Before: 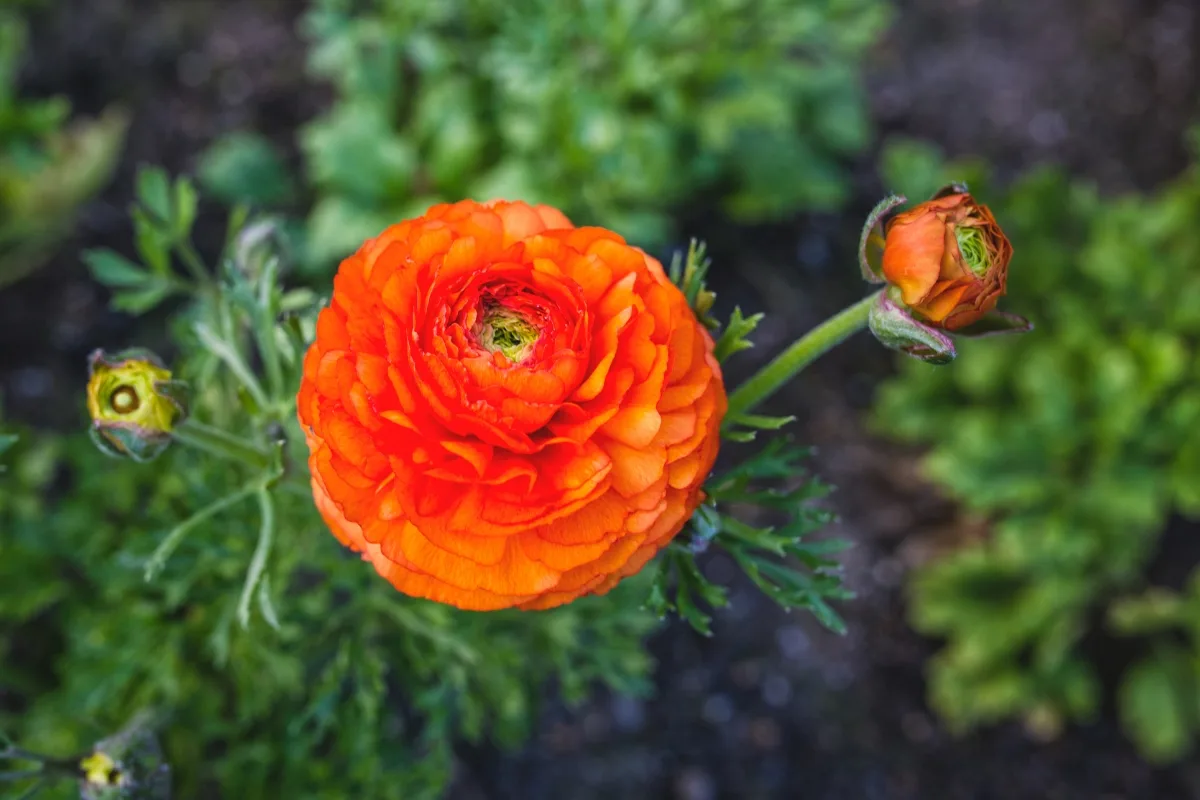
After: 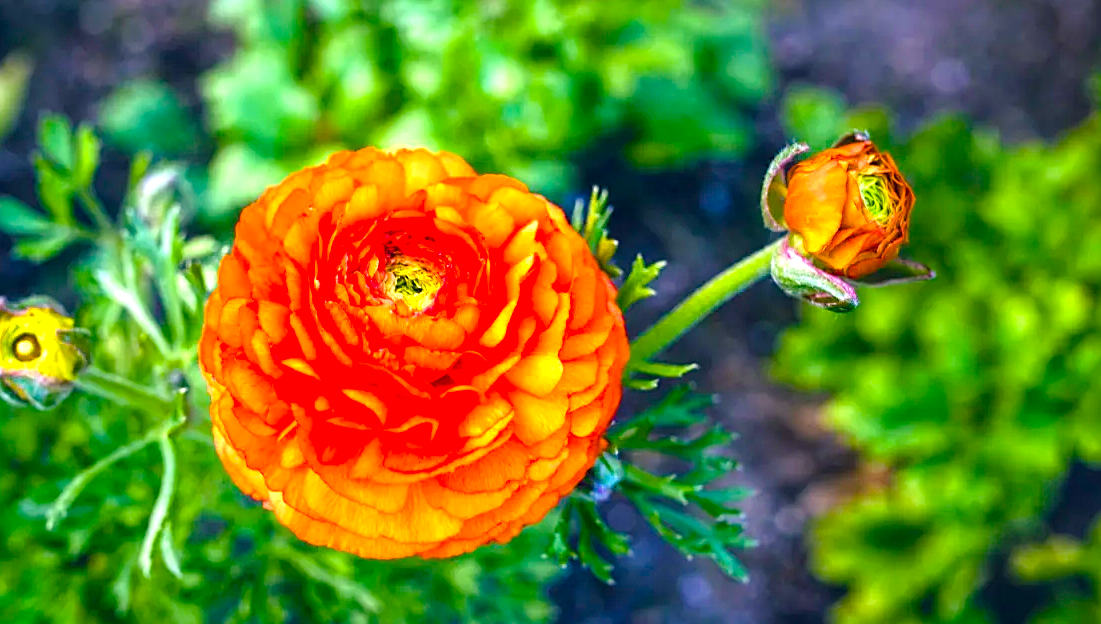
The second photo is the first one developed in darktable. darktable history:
crop: left 8.217%, top 6.549%, bottom 15.351%
color balance rgb: shadows lift › chroma 5.551%, shadows lift › hue 239.8°, global offset › chroma 0.06%, global offset › hue 253.73°, linear chroma grading › global chroma 25.589%, perceptual saturation grading › global saturation 35.109%, perceptual saturation grading › highlights -24.749%, perceptual saturation grading › shadows 49.908%
tone equalizer: -8 EV -1.07 EV, -7 EV -1.02 EV, -6 EV -0.847 EV, -5 EV -0.545 EV, -3 EV 0.576 EV, -2 EV 0.863 EV, -1 EV 0.991 EV, +0 EV 1.06 EV
exposure: exposure 0.377 EV, compensate highlight preservation false
sharpen: on, module defaults
